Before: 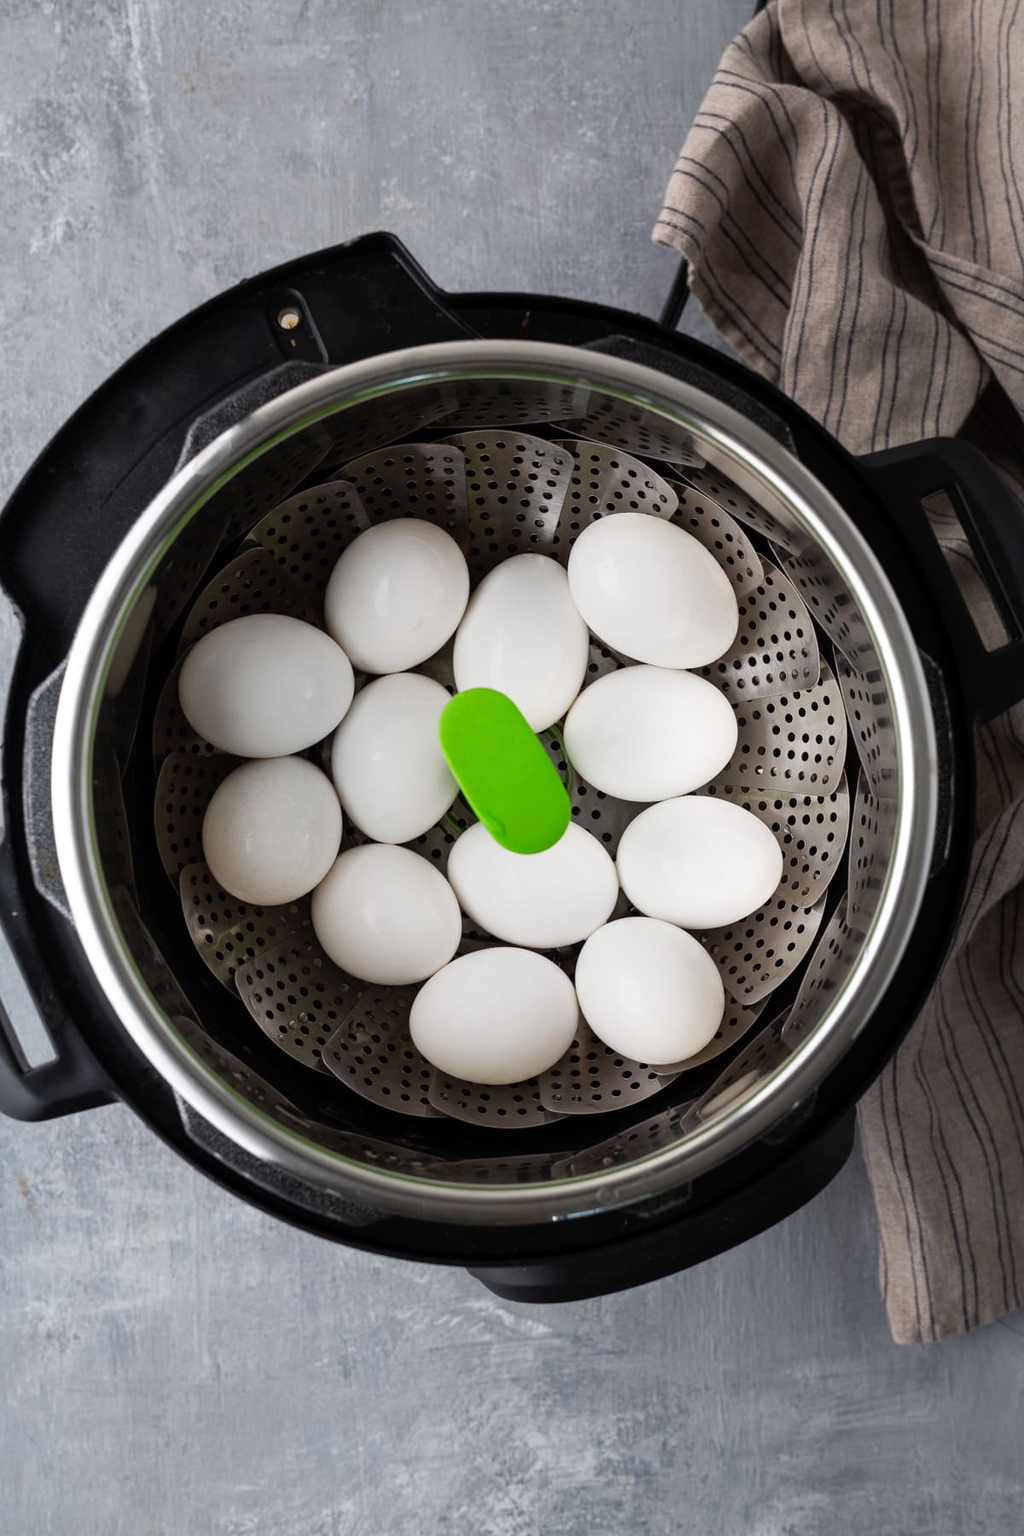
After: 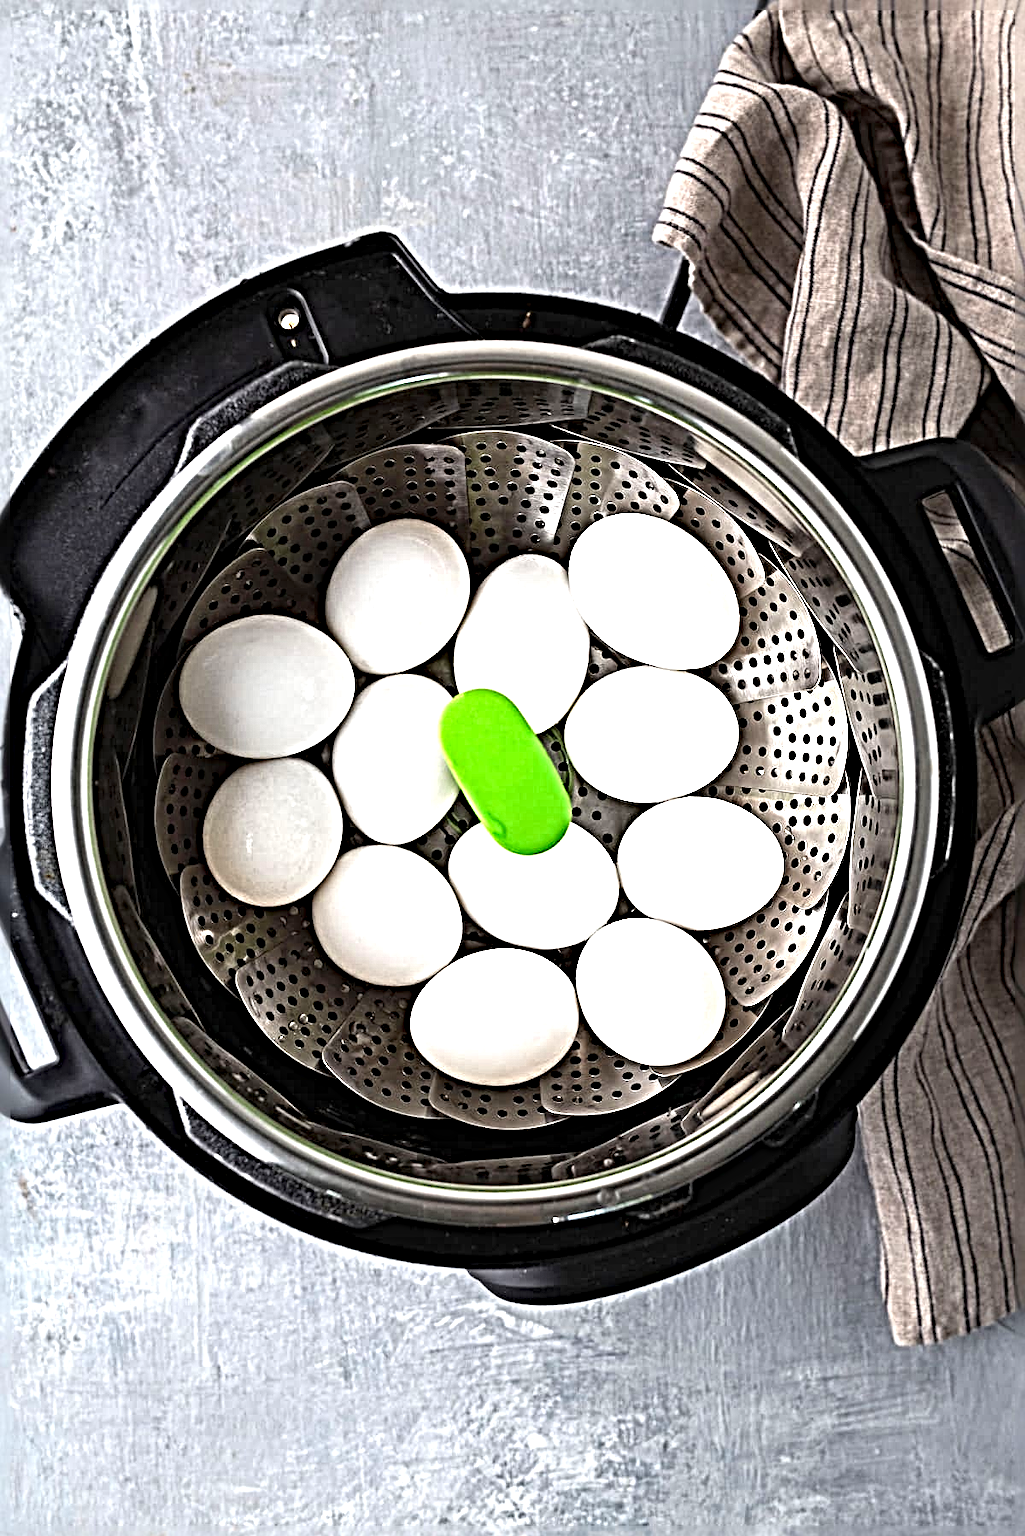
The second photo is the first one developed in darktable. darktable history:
exposure: exposure 1 EV, compensate highlight preservation false
sharpen: radius 6.3, amount 1.8, threshold 0
crop: bottom 0.071%
